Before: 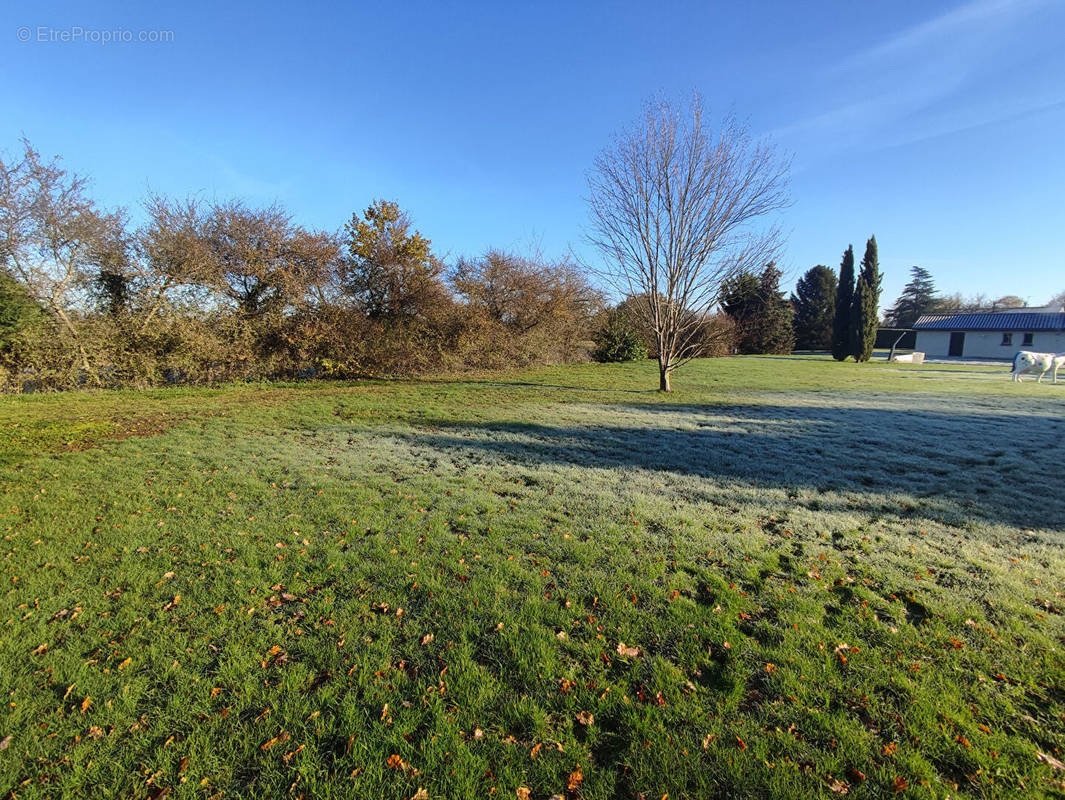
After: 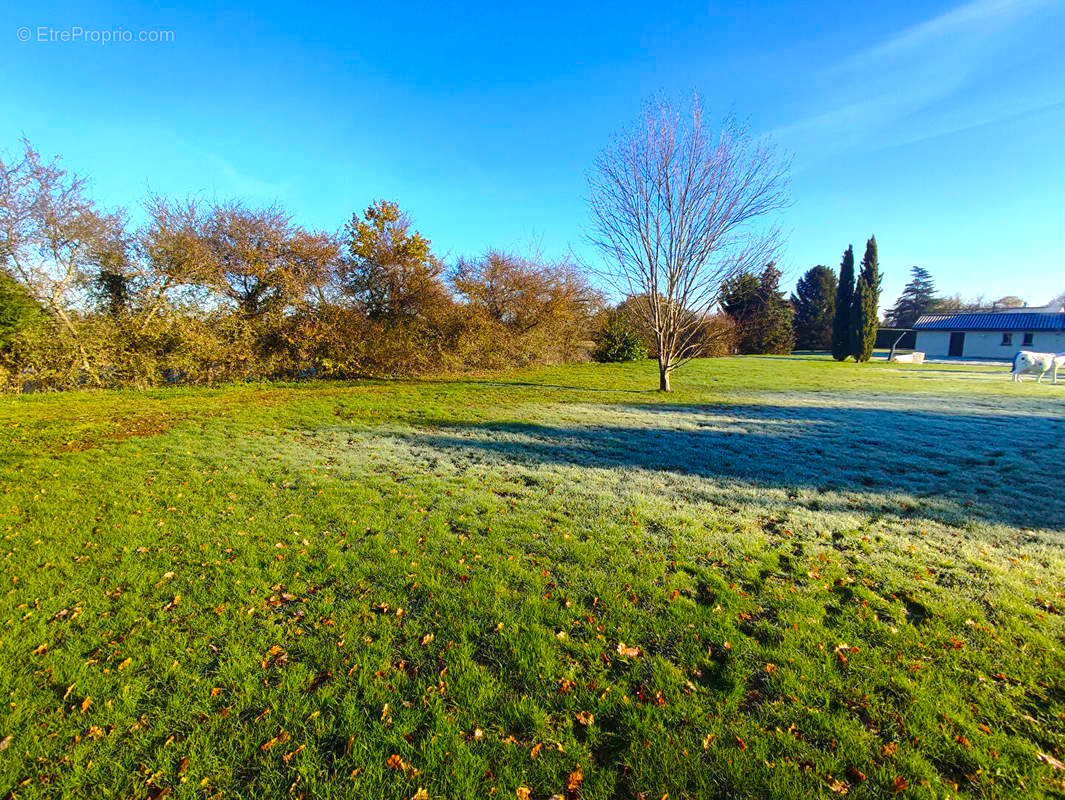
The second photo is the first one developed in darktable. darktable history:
color balance rgb: perceptual saturation grading › global saturation 20%, perceptual saturation grading › highlights -24.884%, perceptual saturation grading › shadows 24.557%, perceptual brilliance grading › global brilliance 11.006%, global vibrance 42.657%
exposure: exposure 0.073 EV, compensate highlight preservation false
